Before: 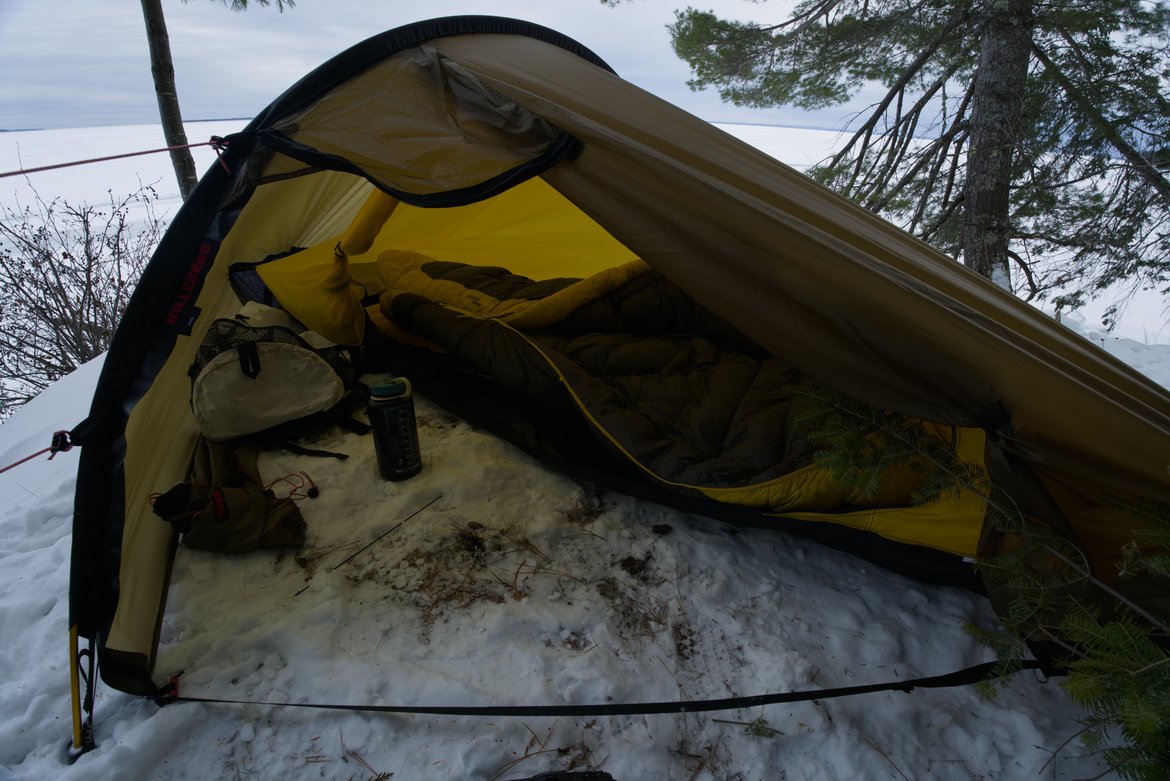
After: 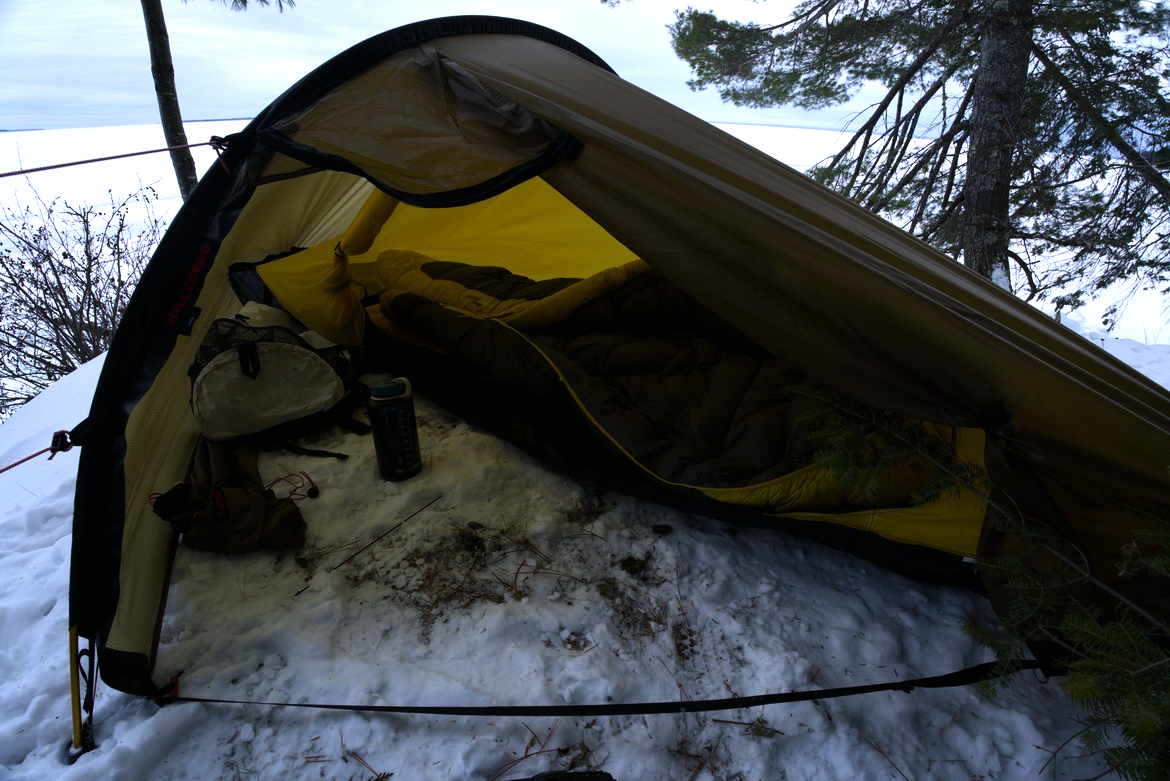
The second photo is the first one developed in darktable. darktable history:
tone equalizer: -8 EV -0.75 EV, -7 EV -0.7 EV, -6 EV -0.6 EV, -5 EV -0.4 EV, -3 EV 0.4 EV, -2 EV 0.6 EV, -1 EV 0.7 EV, +0 EV 0.75 EV, edges refinement/feathering 500, mask exposure compensation -1.57 EV, preserve details no
white balance: red 0.967, blue 1.119, emerald 0.756
